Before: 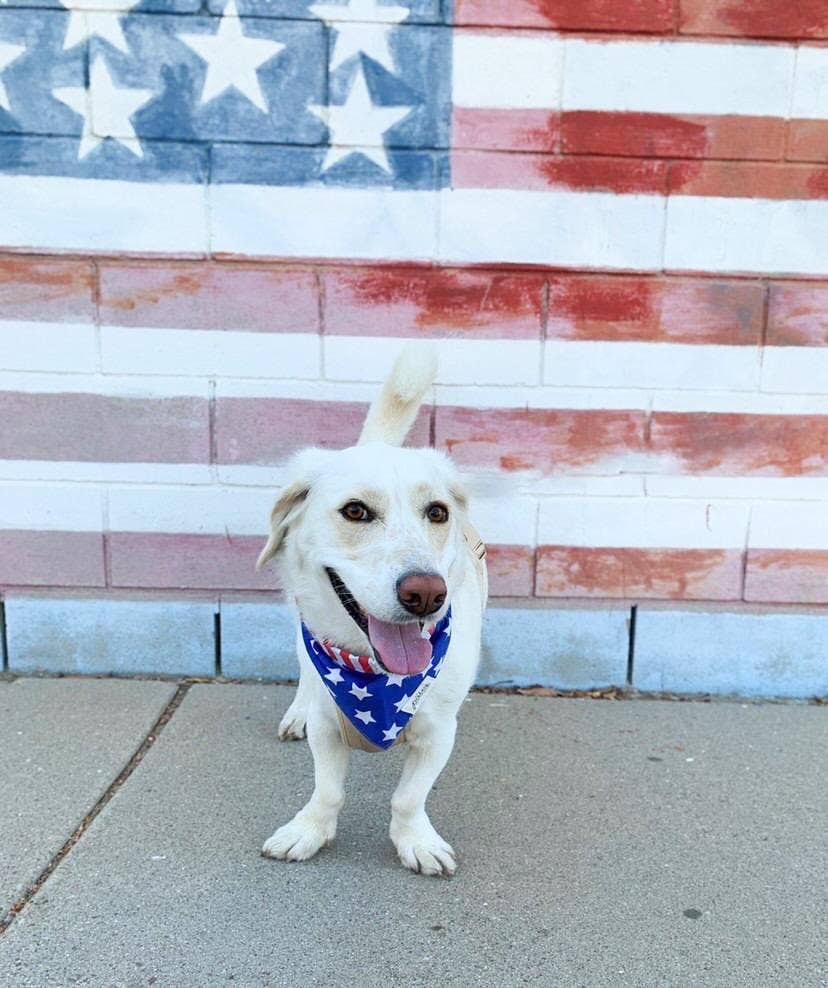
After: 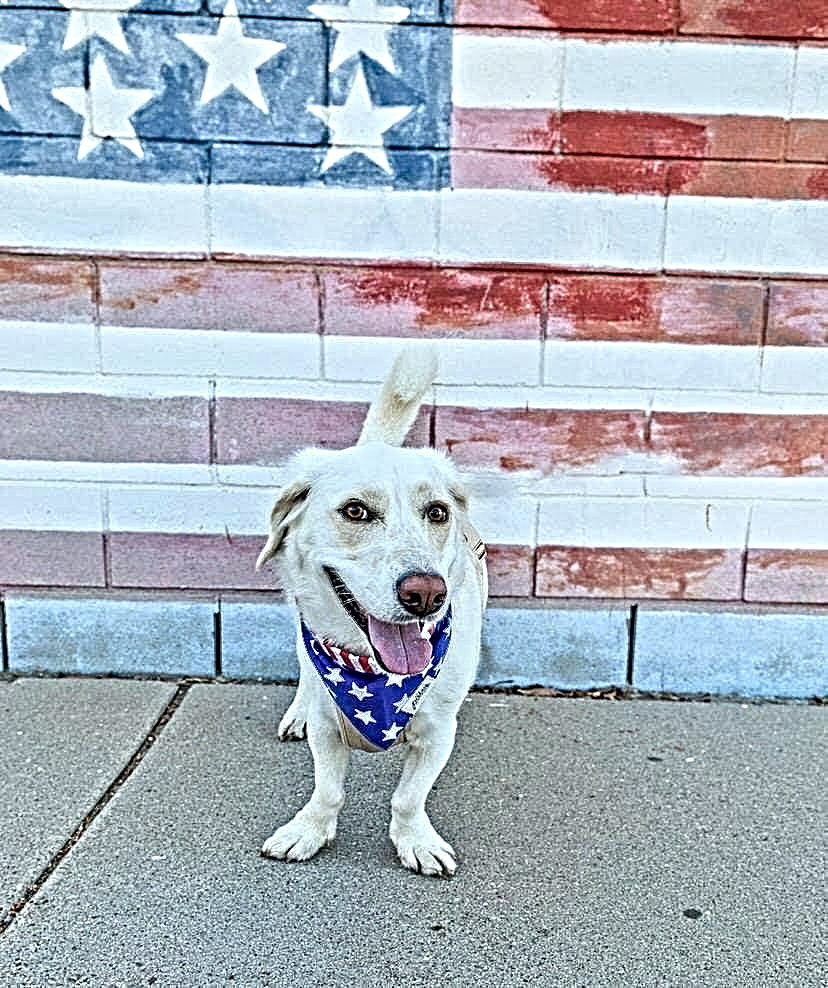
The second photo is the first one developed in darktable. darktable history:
contrast equalizer: octaves 7, y [[0.406, 0.494, 0.589, 0.753, 0.877, 0.999], [0.5 ×6], [0.5 ×6], [0 ×6], [0 ×6]]
white balance: red 0.978, blue 0.999
